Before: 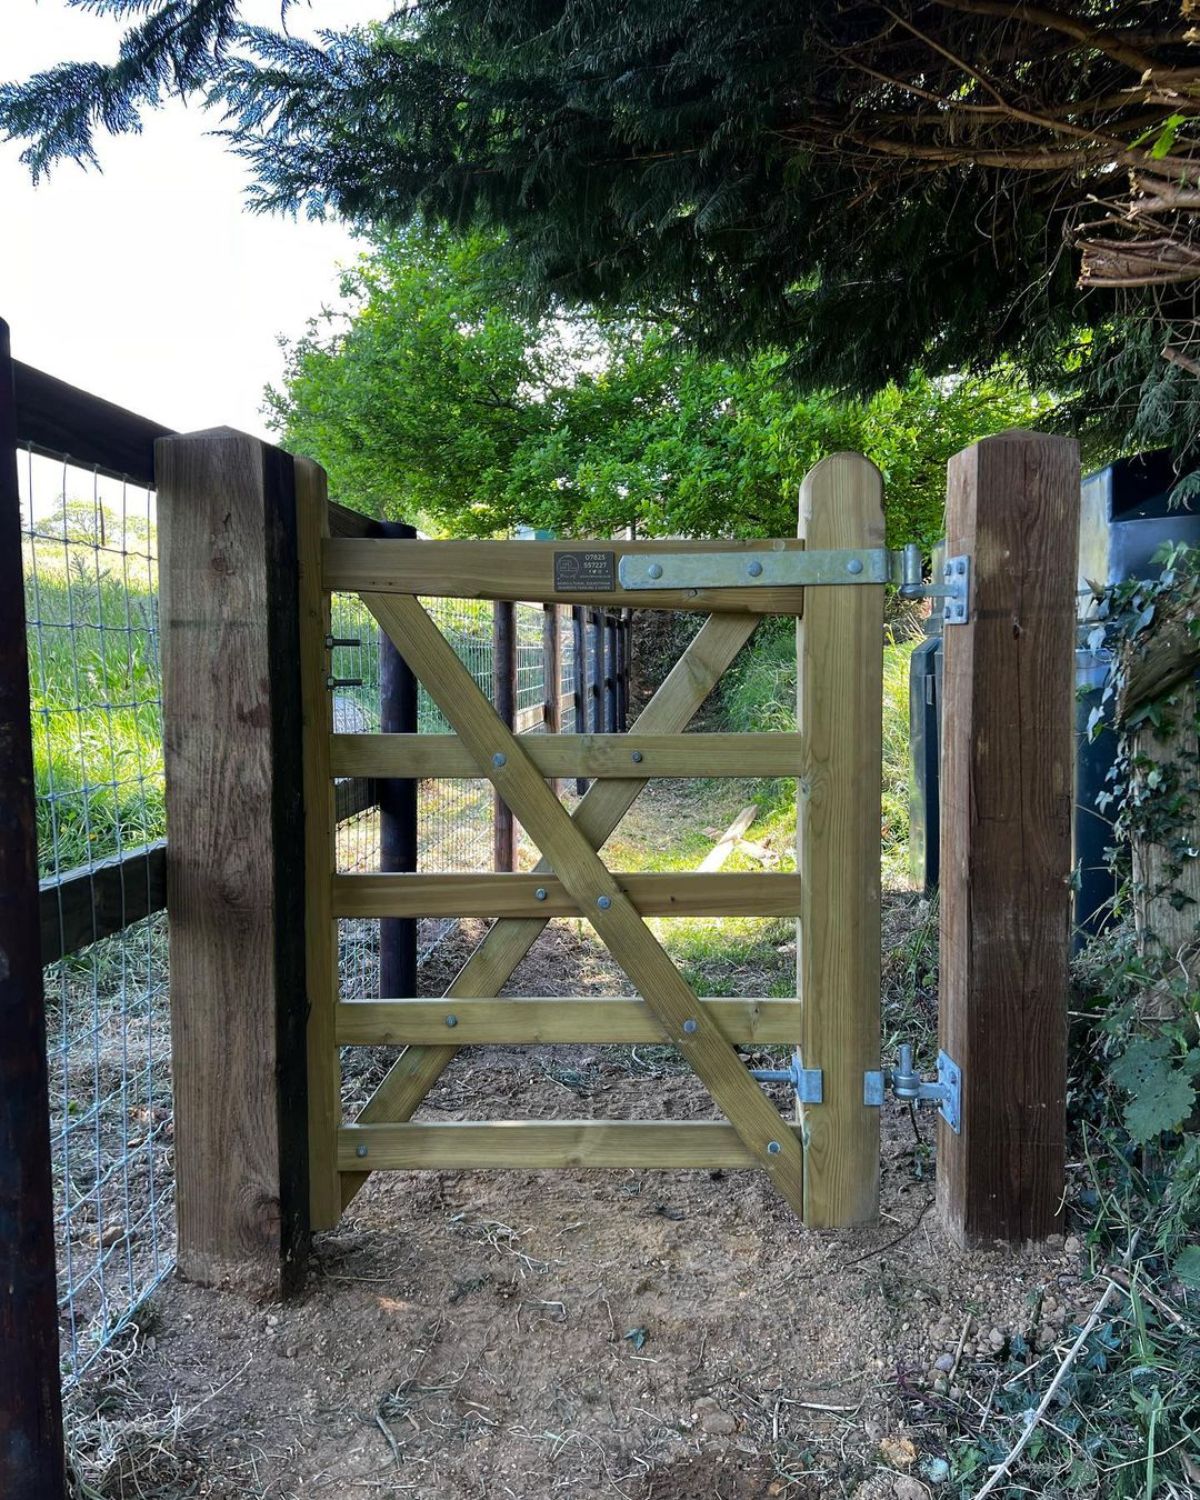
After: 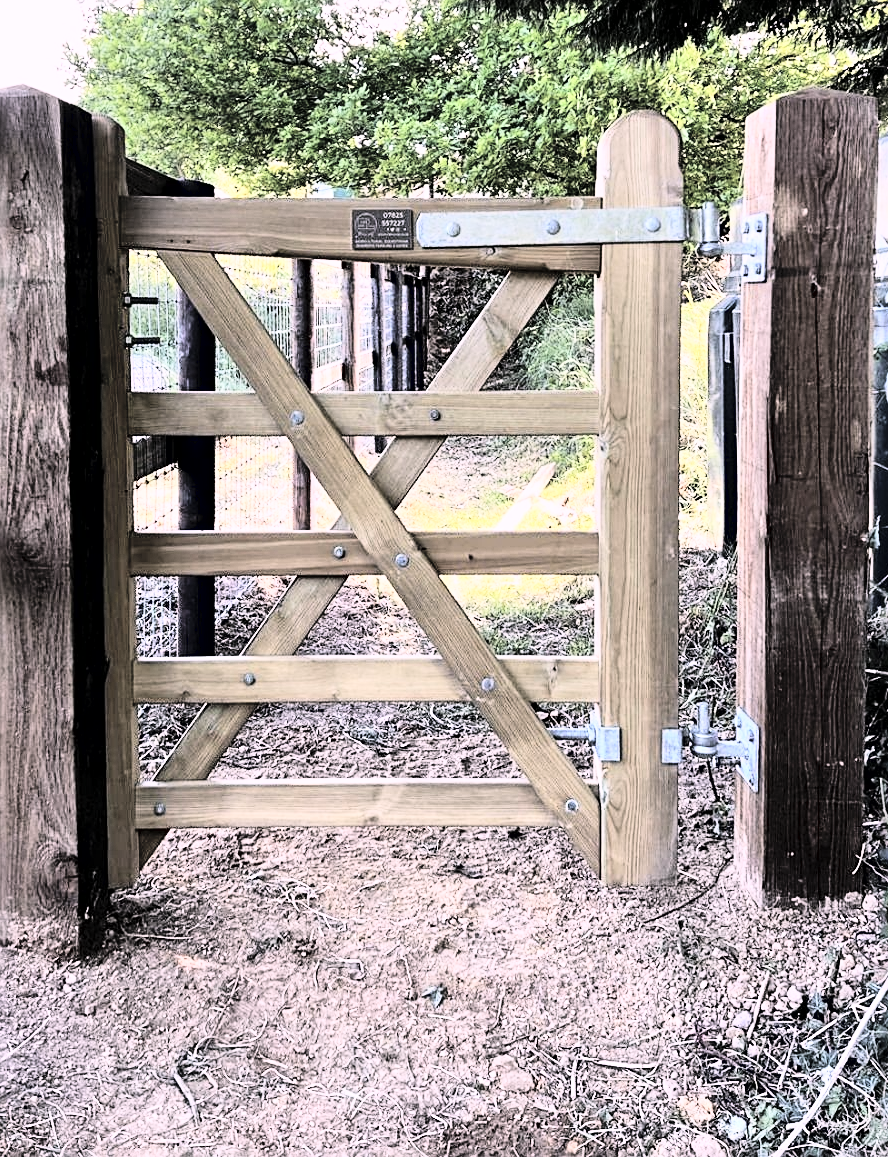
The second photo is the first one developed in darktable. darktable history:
white balance: red 1.188, blue 1.11
contrast brightness saturation: brightness 0.18, saturation -0.5
exposure: black level correction 0.004, exposure 0.014 EV, compensate highlight preservation false
sharpen: radius 2.767
crop: left 16.871%, top 22.857%, right 9.116%
rgb curve: curves: ch0 [(0, 0) (0.21, 0.15) (0.24, 0.21) (0.5, 0.75) (0.75, 0.96) (0.89, 0.99) (1, 1)]; ch1 [(0, 0.02) (0.21, 0.13) (0.25, 0.2) (0.5, 0.67) (0.75, 0.9) (0.89, 0.97) (1, 1)]; ch2 [(0, 0.02) (0.21, 0.13) (0.25, 0.2) (0.5, 0.67) (0.75, 0.9) (0.89, 0.97) (1, 1)], compensate middle gray true
